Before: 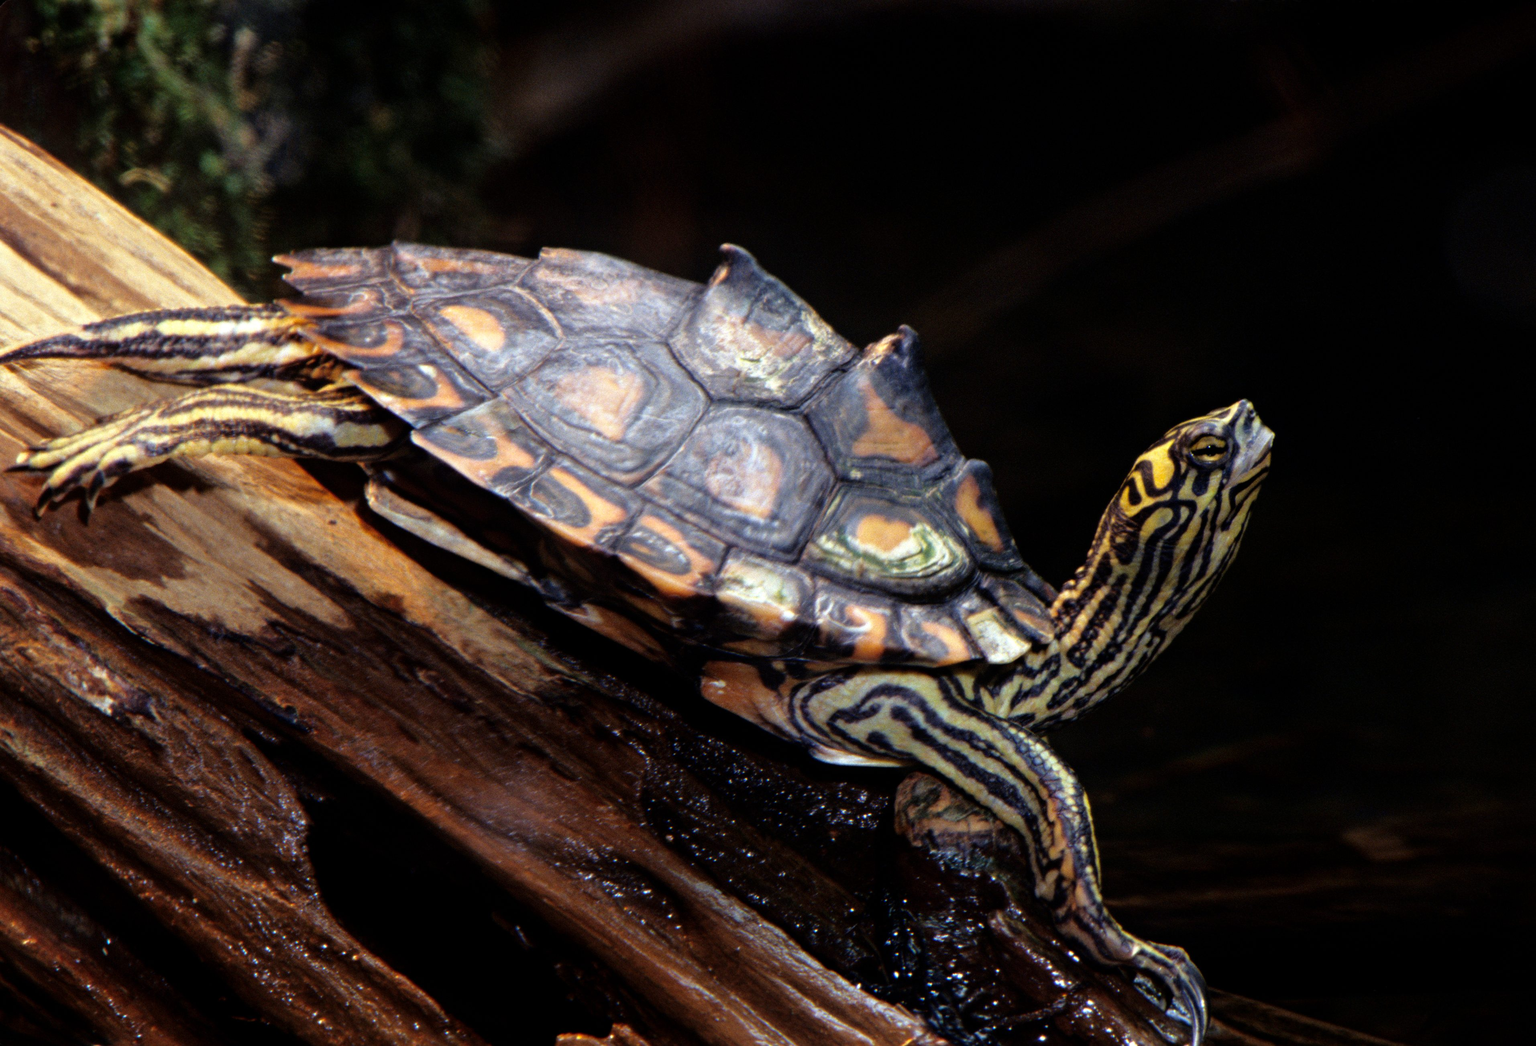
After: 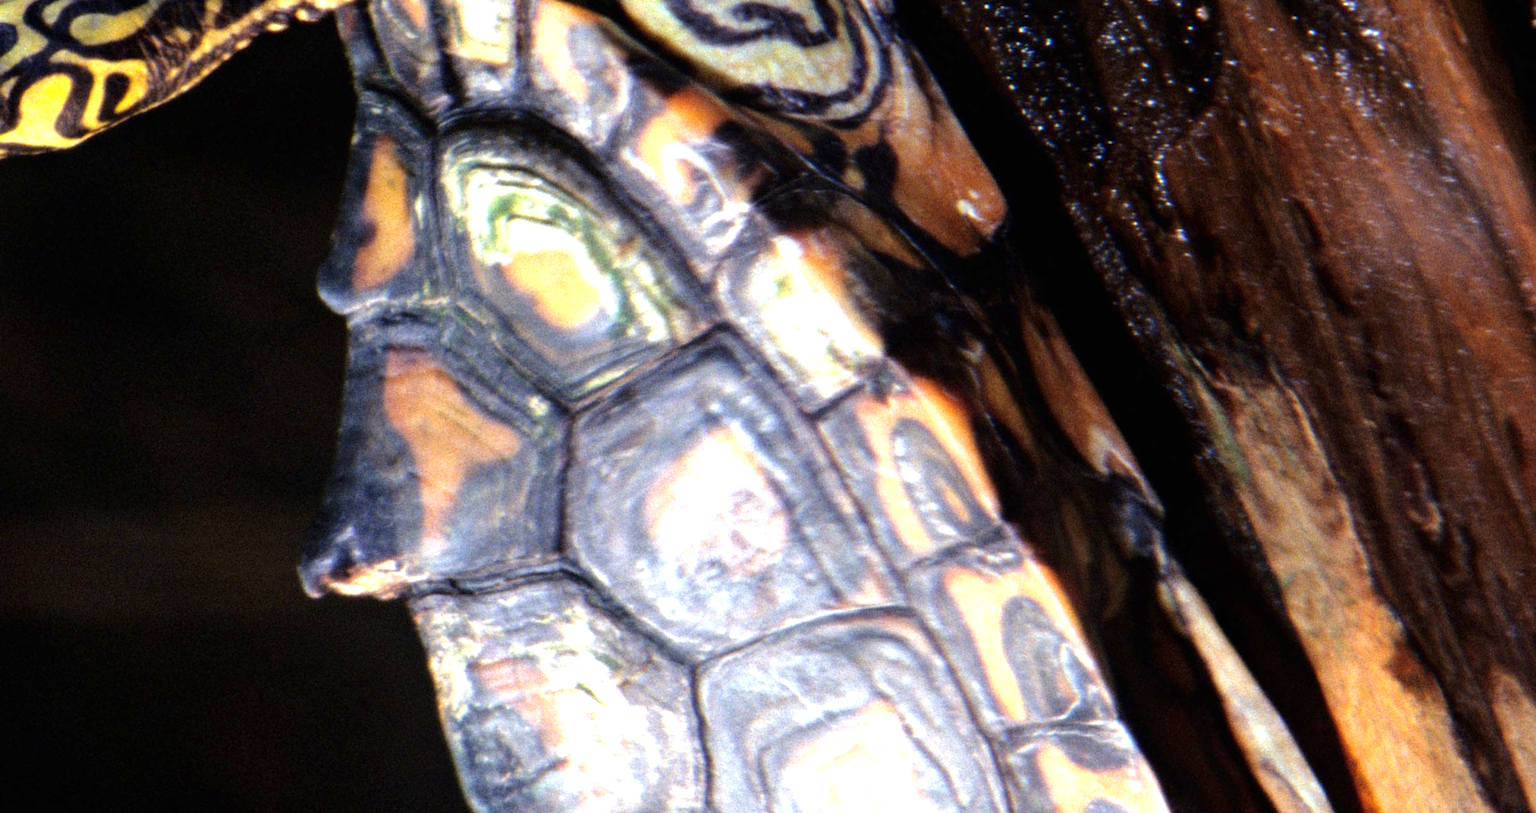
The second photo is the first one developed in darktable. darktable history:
exposure: black level correction 0, exposure 1 EV, compensate exposure bias true, compensate highlight preservation false
tone equalizer: on, module defaults
shadows and highlights: shadows 2.89, highlights -16.51, soften with gaussian
crop and rotate: angle 147.69°, left 9.145%, top 15.623%, right 4.534%, bottom 17.18%
